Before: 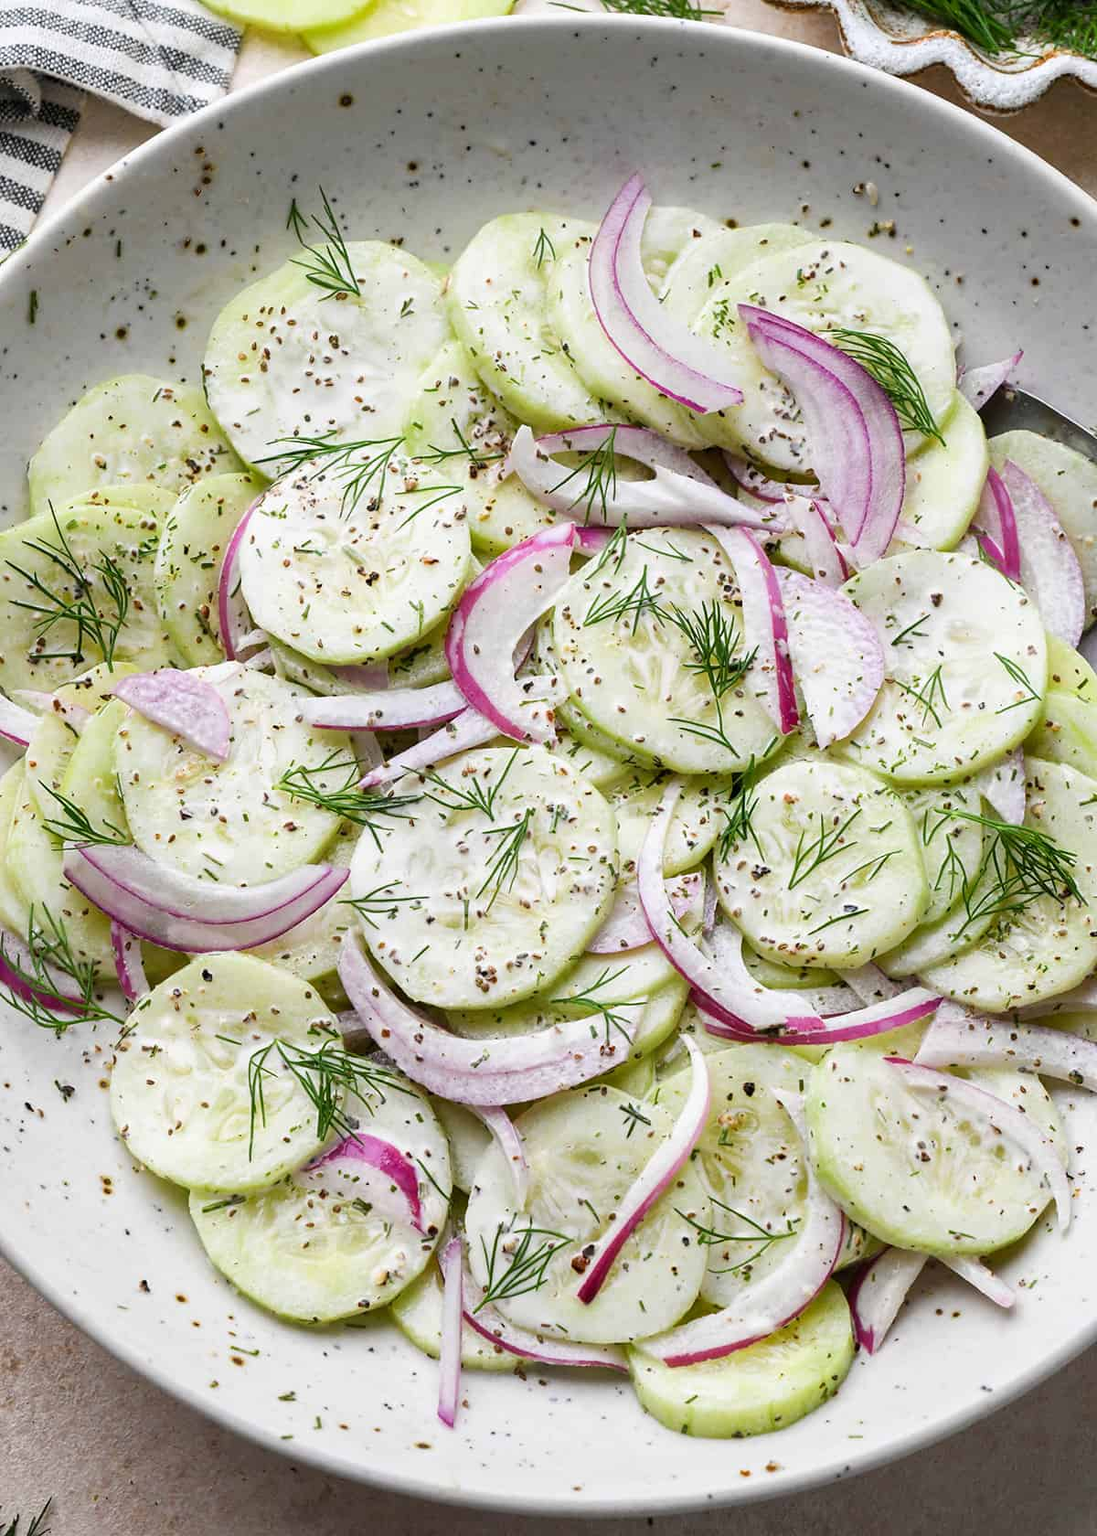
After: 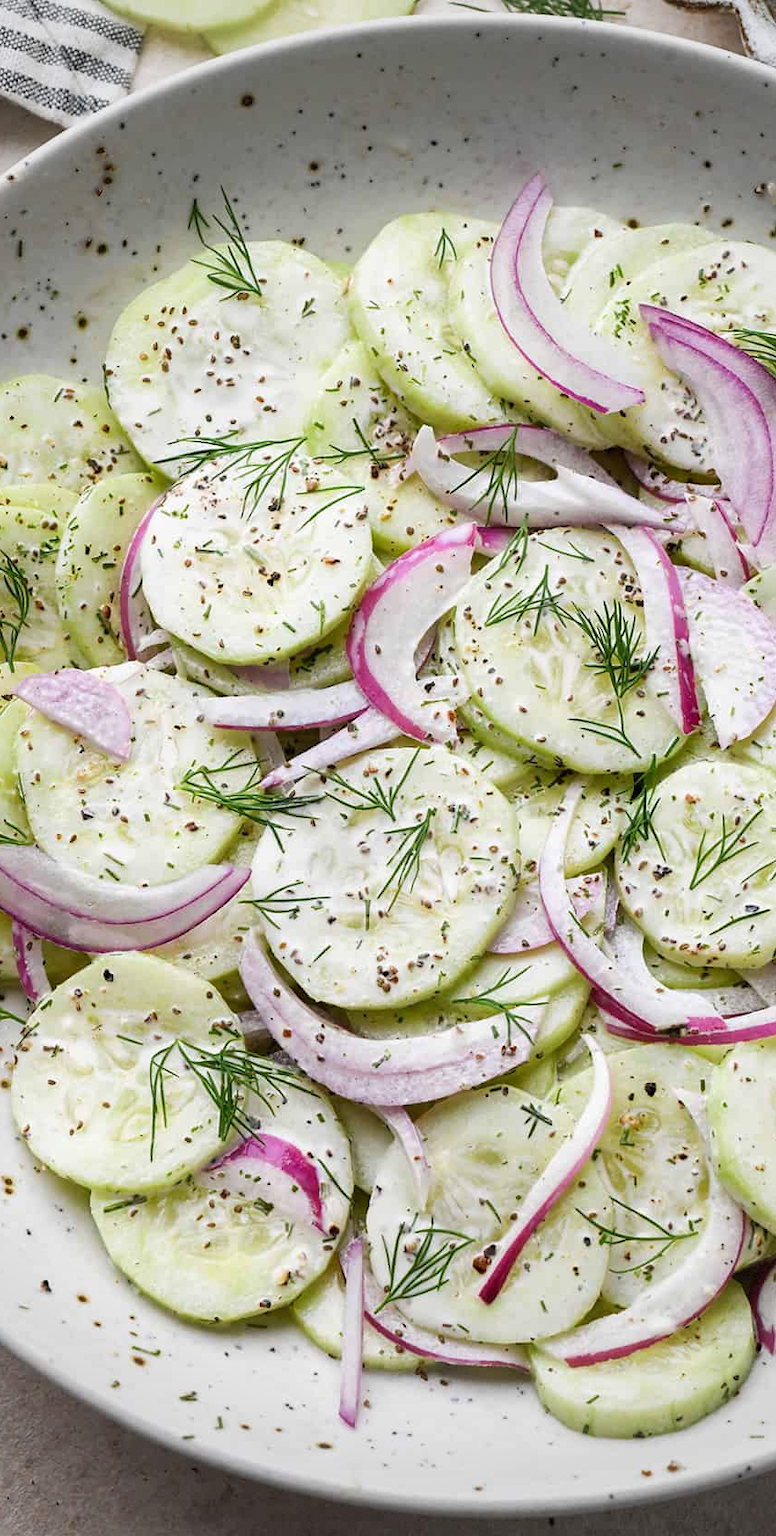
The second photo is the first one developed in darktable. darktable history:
crop and rotate: left 9.061%, right 20.142%
vignetting: fall-off start 91%, fall-off radius 39.39%, brightness -0.182, saturation -0.3, width/height ratio 1.219, shape 1.3, dithering 8-bit output, unbound false
color balance rgb: global vibrance 0.5%
